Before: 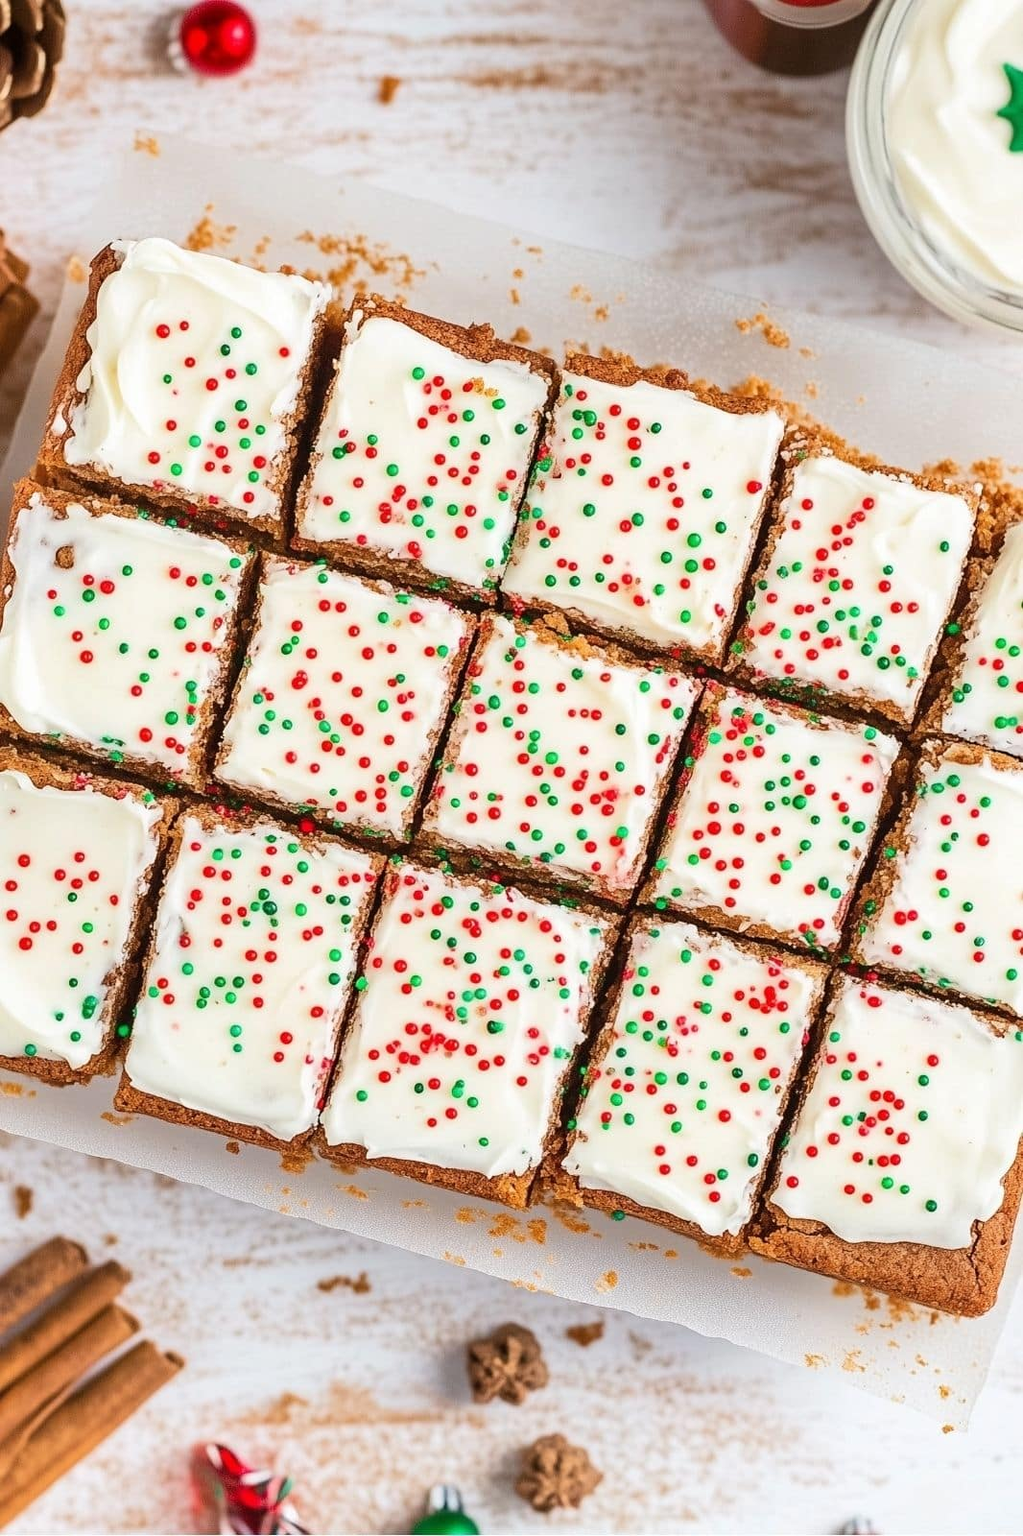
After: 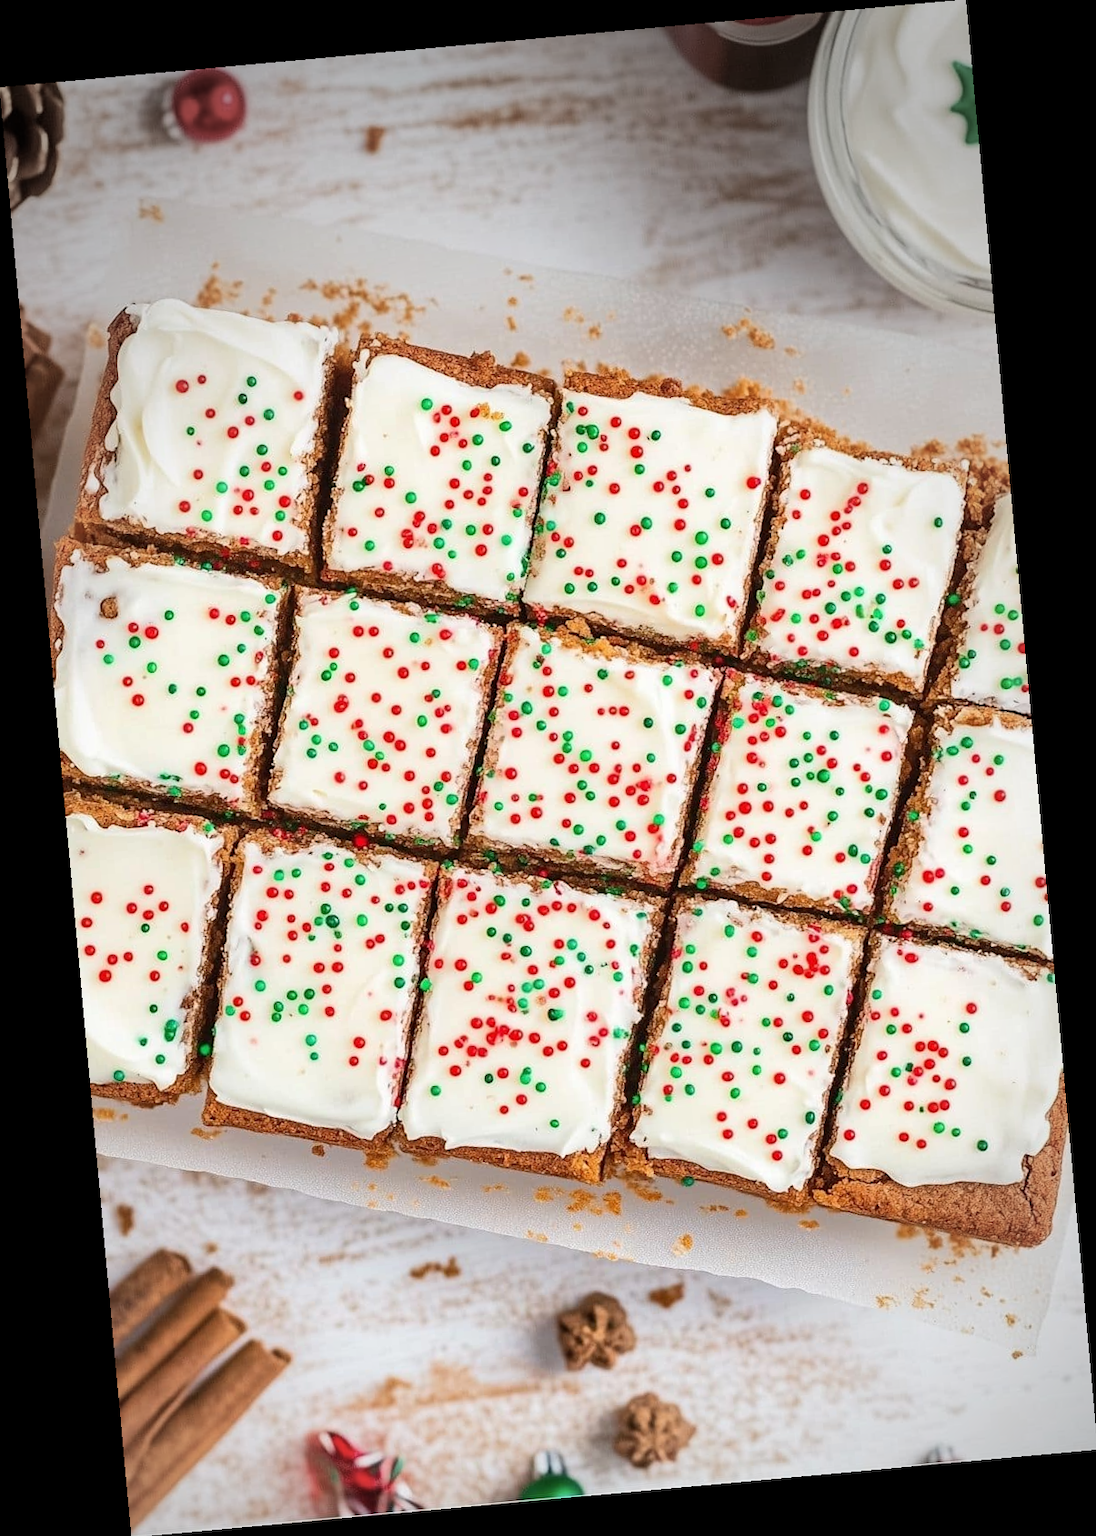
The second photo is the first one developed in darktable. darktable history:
vignetting: fall-off start 64.63%, center (-0.034, 0.148), width/height ratio 0.881
rotate and perspective: rotation -5.2°, automatic cropping off
